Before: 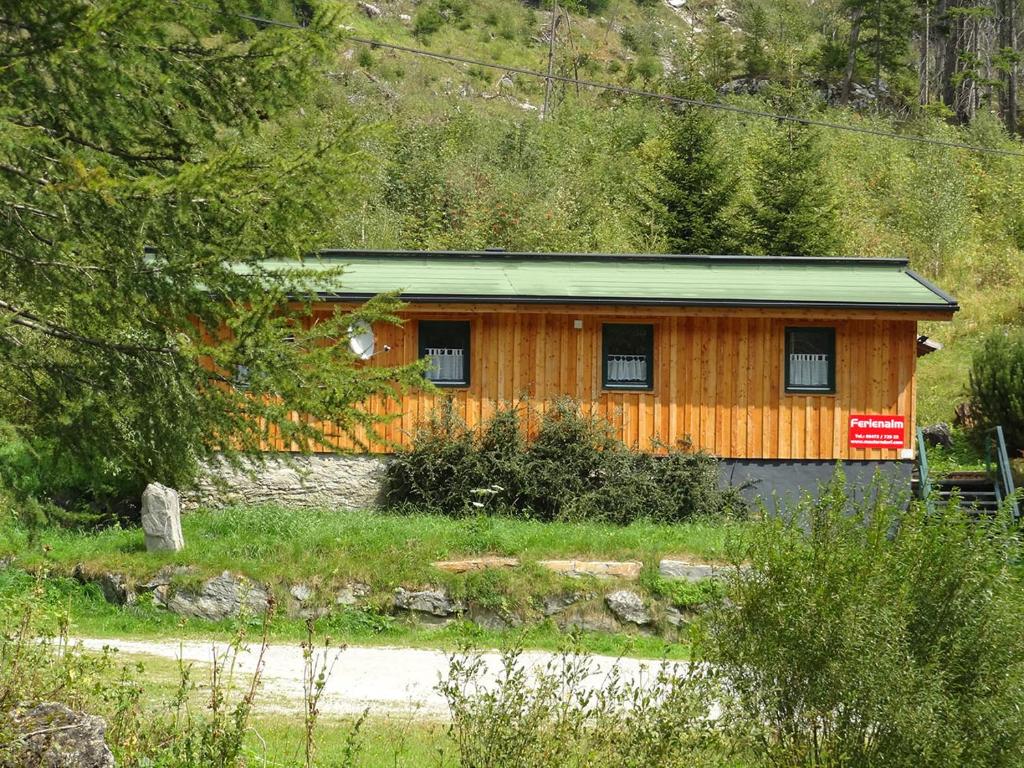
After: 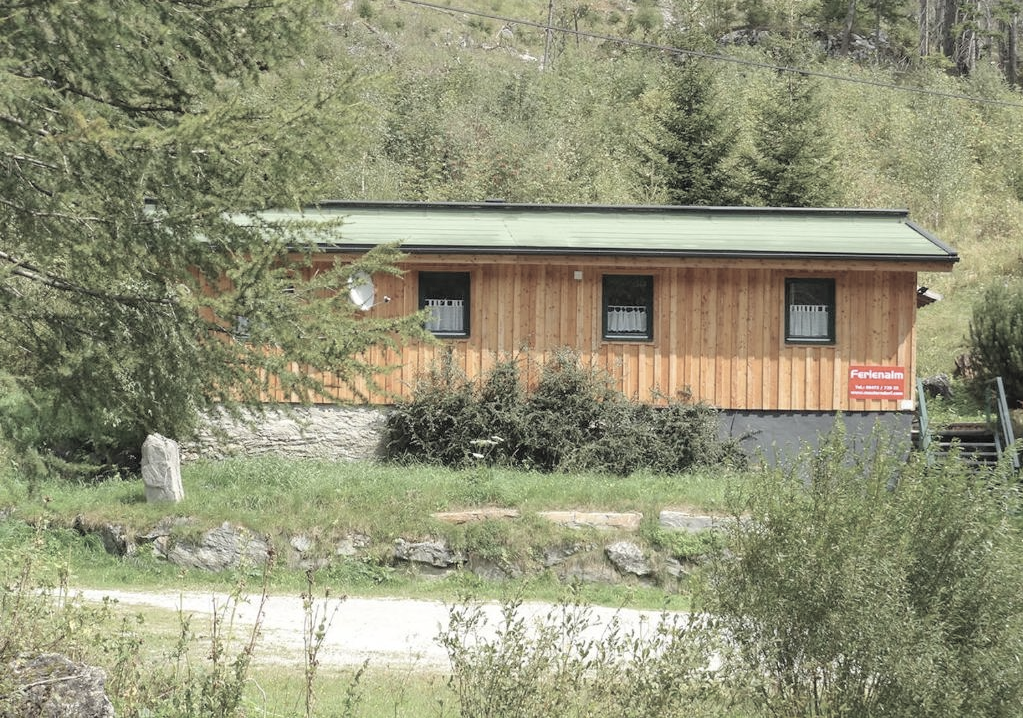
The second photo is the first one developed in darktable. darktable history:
crop and rotate: top 6.494%
contrast brightness saturation: brightness 0.186, saturation -0.505
